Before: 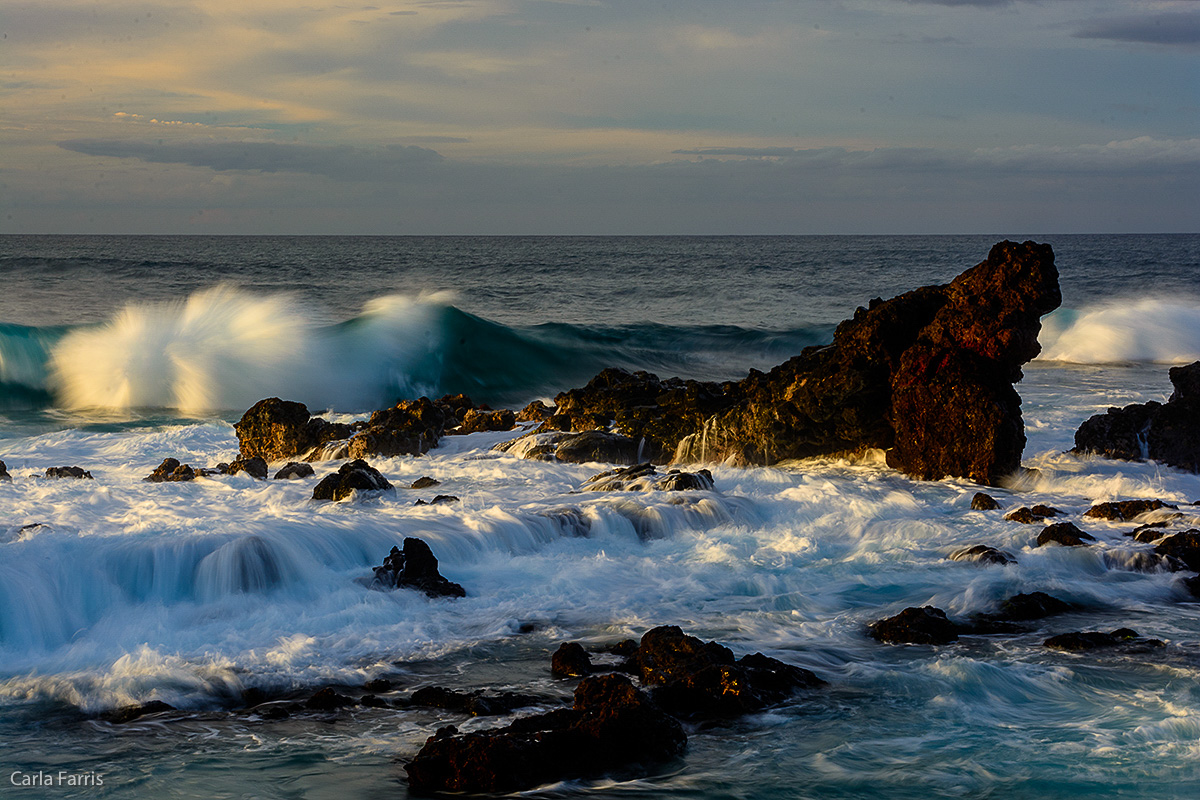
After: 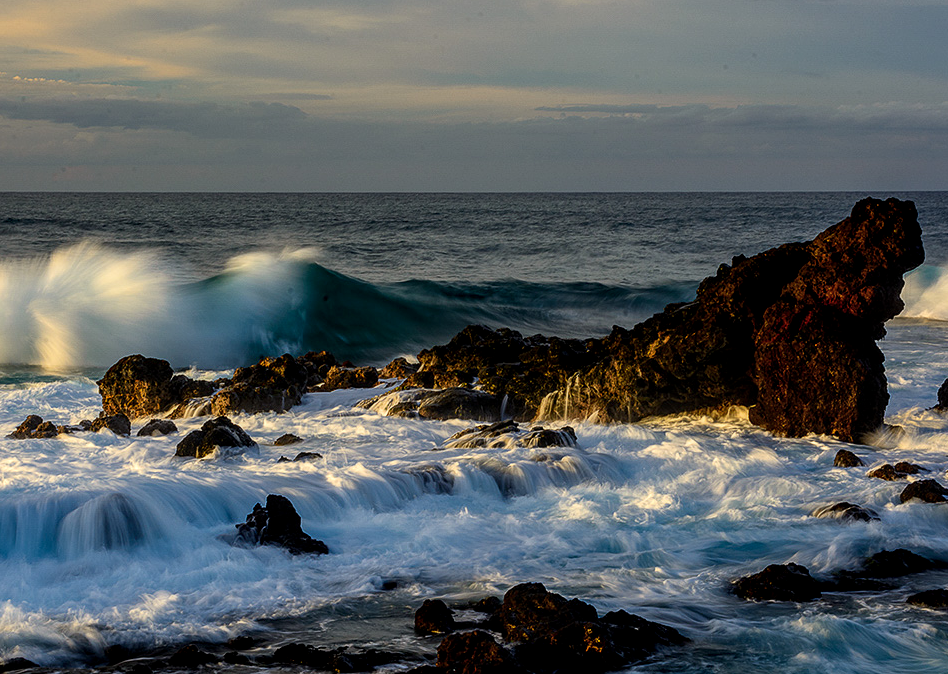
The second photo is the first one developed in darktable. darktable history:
crop: left 11.432%, top 5.404%, right 9.553%, bottom 10.291%
local contrast: on, module defaults
